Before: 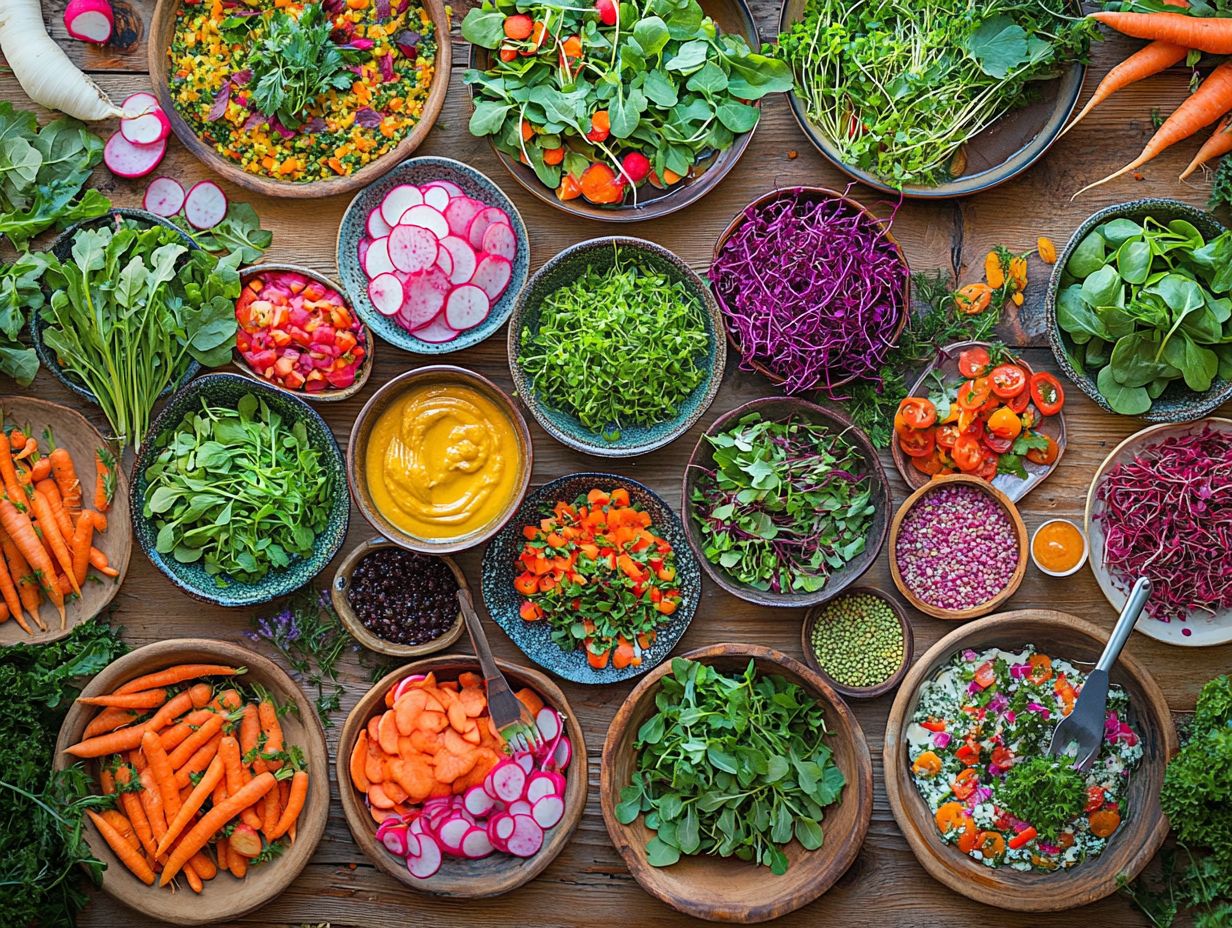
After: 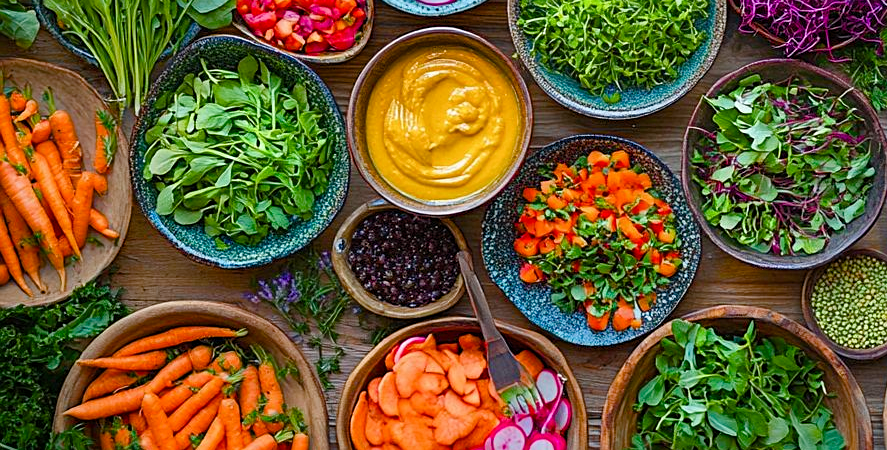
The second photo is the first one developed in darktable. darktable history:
crop: top 36.498%, right 27.964%, bottom 14.995%
sharpen: amount 0.2
tone equalizer: on, module defaults
color balance rgb: perceptual saturation grading › global saturation 20%, perceptual saturation grading › highlights -25%, perceptual saturation grading › shadows 50%
